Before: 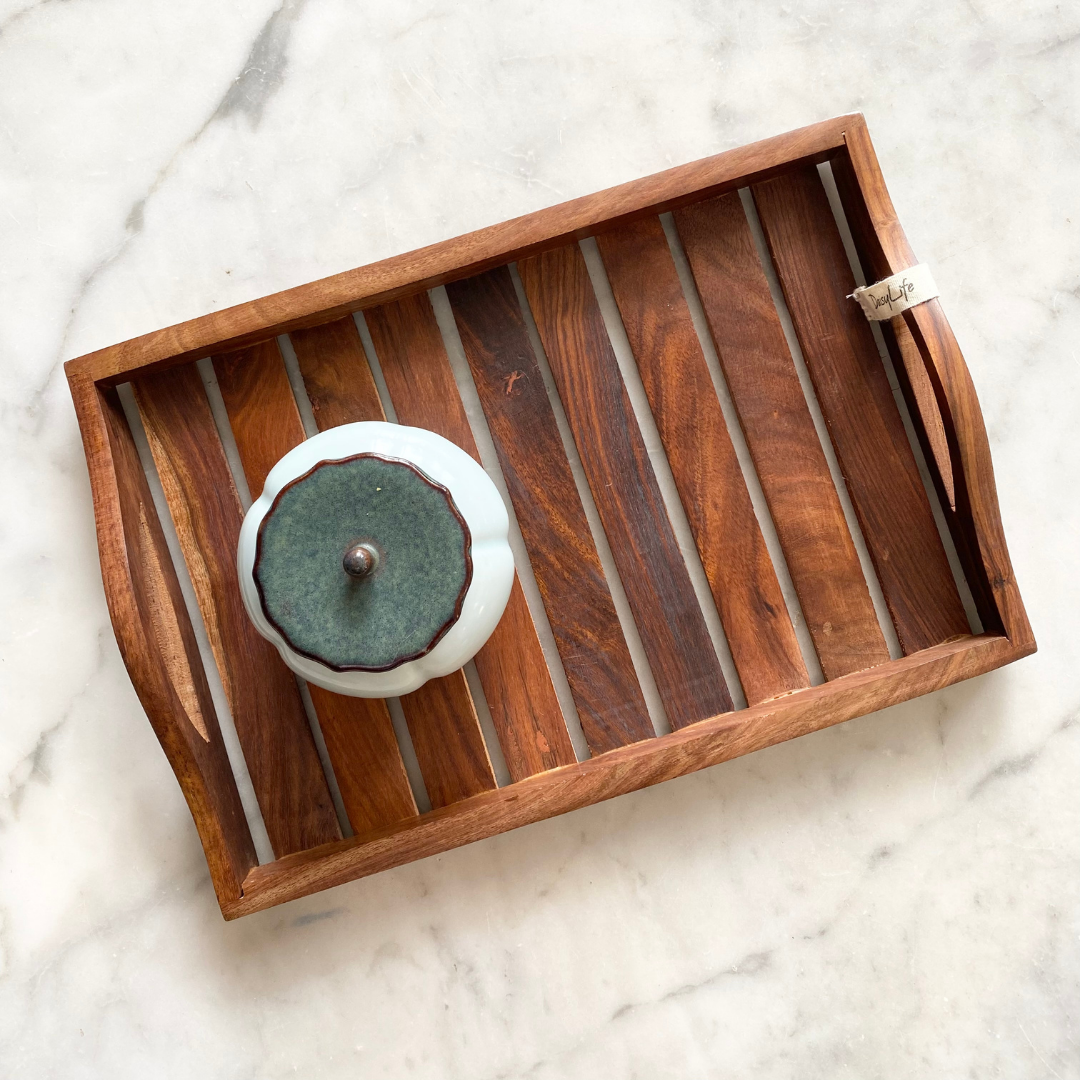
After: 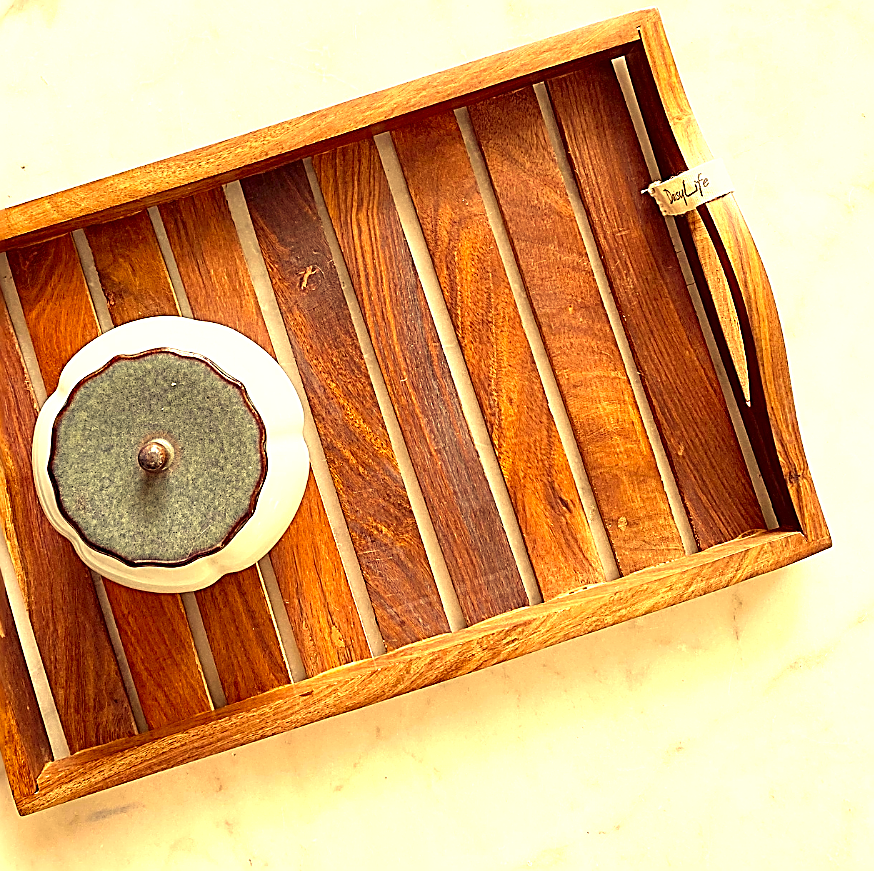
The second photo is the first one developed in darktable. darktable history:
color zones: curves: ch0 [(0, 0.5) (0.143, 0.5) (0.286, 0.456) (0.429, 0.5) (0.571, 0.5) (0.714, 0.5) (0.857, 0.5) (1, 0.5)]; ch1 [(0, 0.5) (0.143, 0.5) (0.286, 0.422) (0.429, 0.5) (0.571, 0.5) (0.714, 0.5) (0.857, 0.5) (1, 0.5)]
color correction: highlights a* 10.04, highlights b* 38.78, shadows a* 14.34, shadows b* 3.19
exposure: black level correction 0, exposure 1.199 EV, compensate exposure bias true, compensate highlight preservation false
crop: left 19.039%, top 9.755%, right 0.001%, bottom 9.585%
sharpen: amount 1.851
